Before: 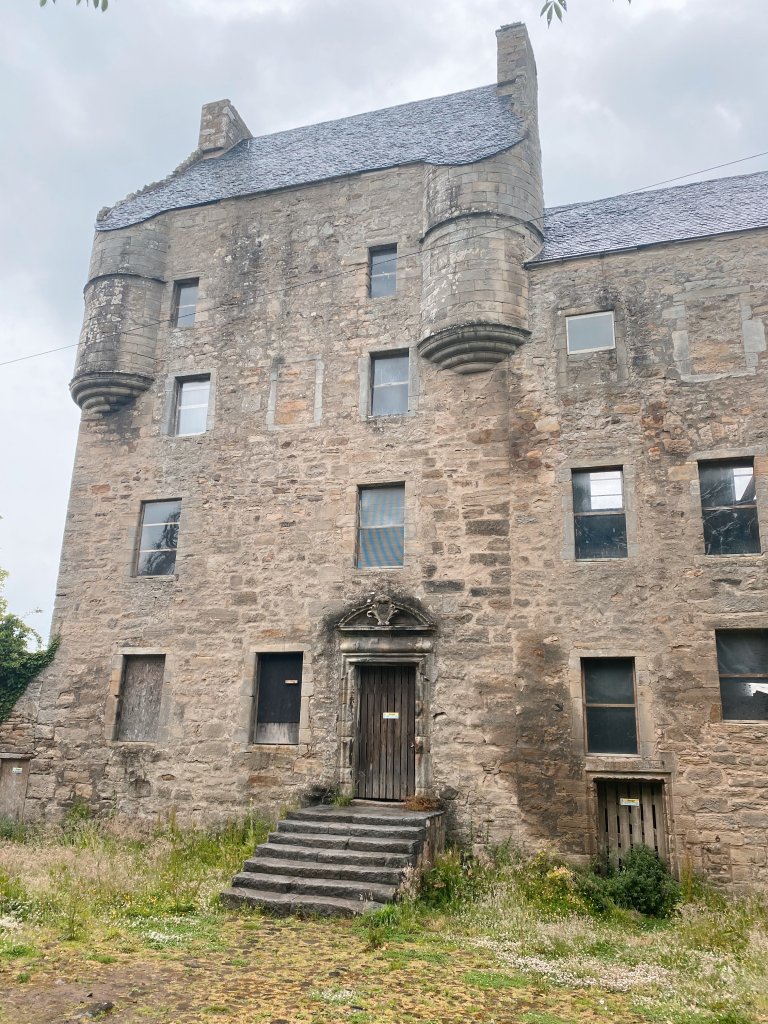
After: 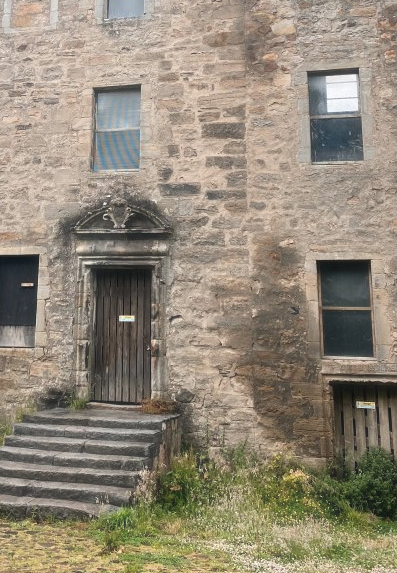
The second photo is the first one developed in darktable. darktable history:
crop: left 34.479%, top 38.822%, right 13.718%, bottom 5.172%
haze removal: strength -0.1, adaptive false
